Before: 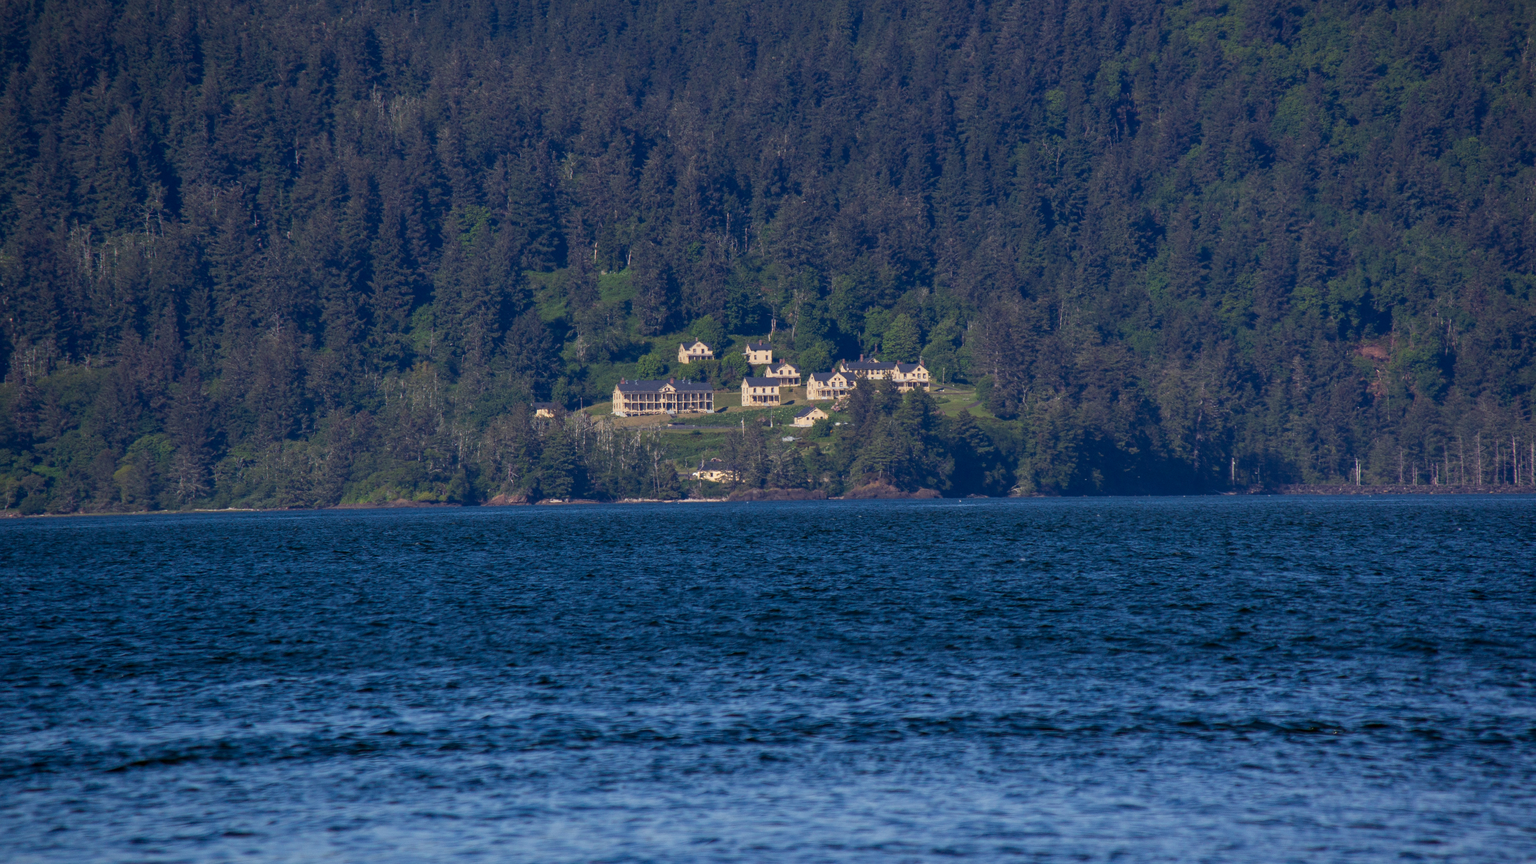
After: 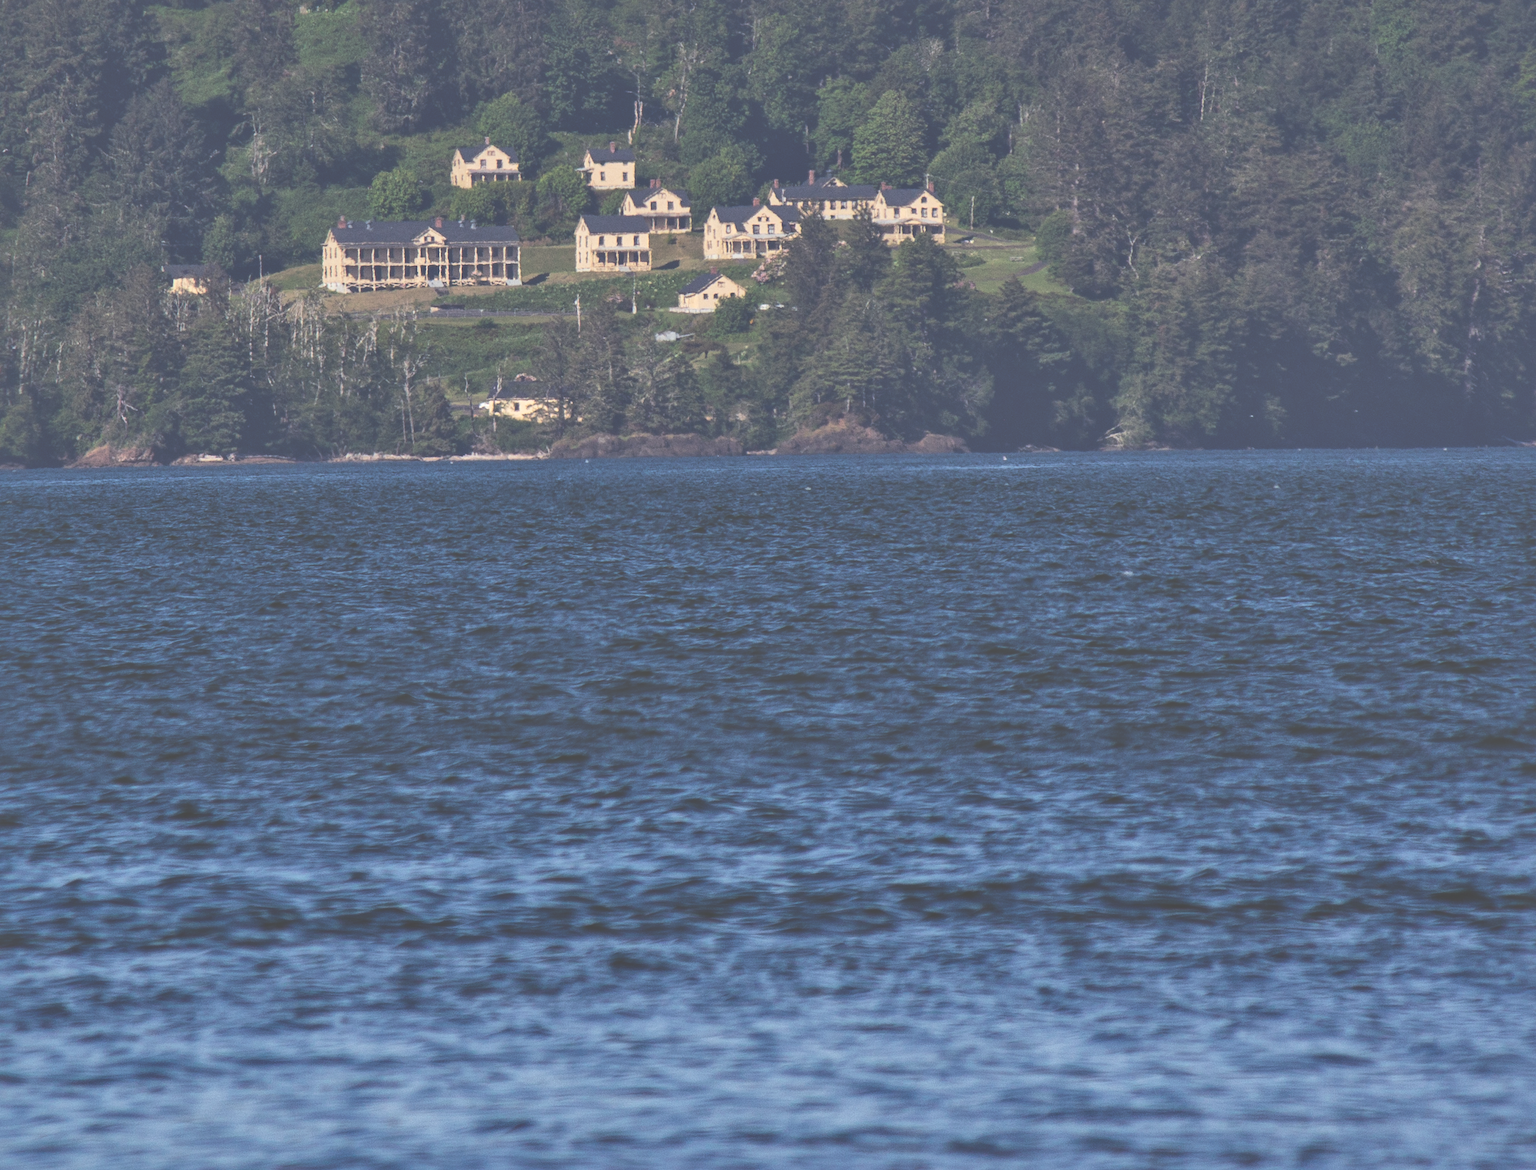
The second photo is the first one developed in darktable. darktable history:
exposure: black level correction -0.087, compensate exposure bias true, compensate highlight preservation false
crop and rotate: left 29.228%, top 31.045%, right 19.858%
shadows and highlights: soften with gaussian
local contrast: mode bilateral grid, contrast 20, coarseness 50, detail 139%, midtone range 0.2
base curve: preserve colors none
contrast brightness saturation: contrast 0.072
